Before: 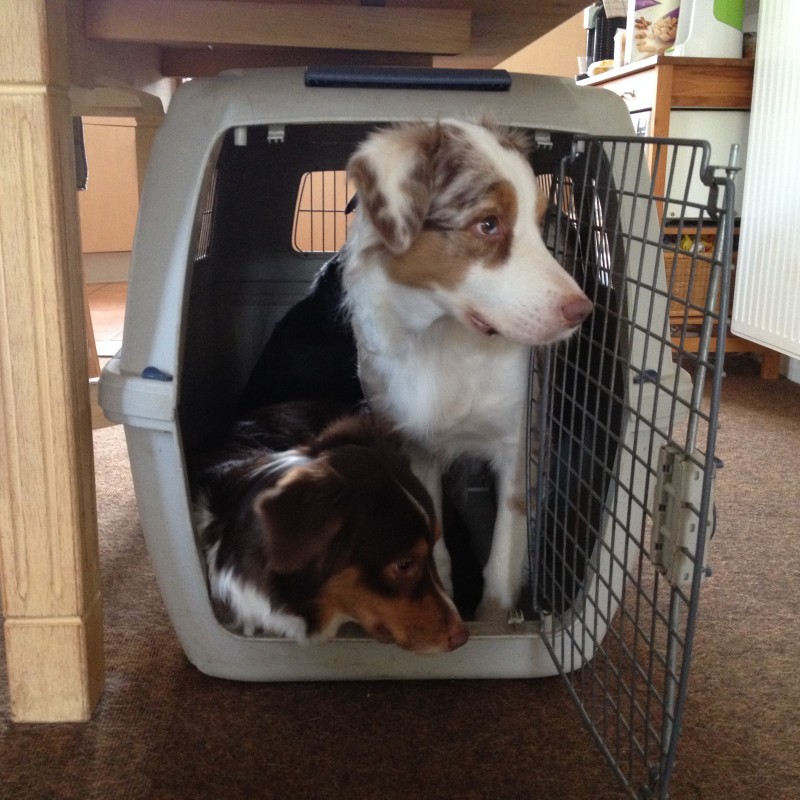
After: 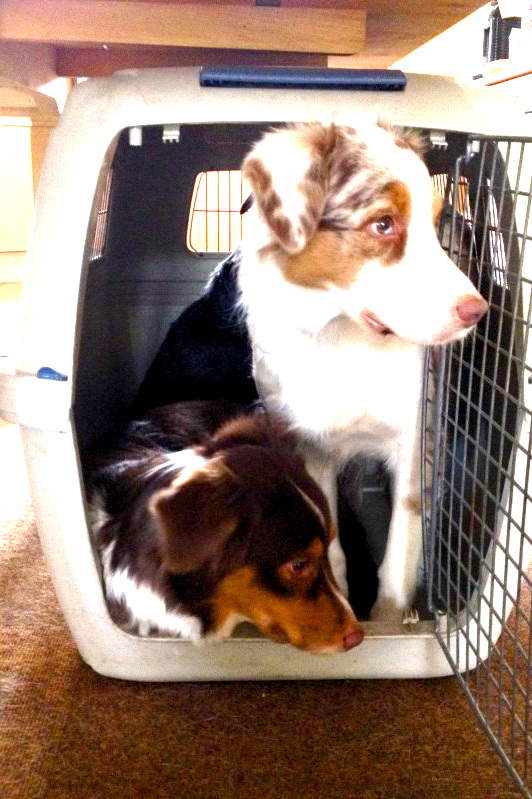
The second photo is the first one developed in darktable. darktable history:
crop and rotate: left 13.362%, right 20.061%
exposure: black level correction 0.002, exposure 1.31 EV, compensate highlight preservation false
color balance rgb: highlights gain › chroma 1.668%, highlights gain › hue 57.4°, global offset › luminance -0.381%, perceptual saturation grading › global saturation 20%, perceptual saturation grading › highlights -25.648%, perceptual saturation grading › shadows 49.324%, perceptual brilliance grading › global brilliance 25.039%, global vibrance 15.189%
